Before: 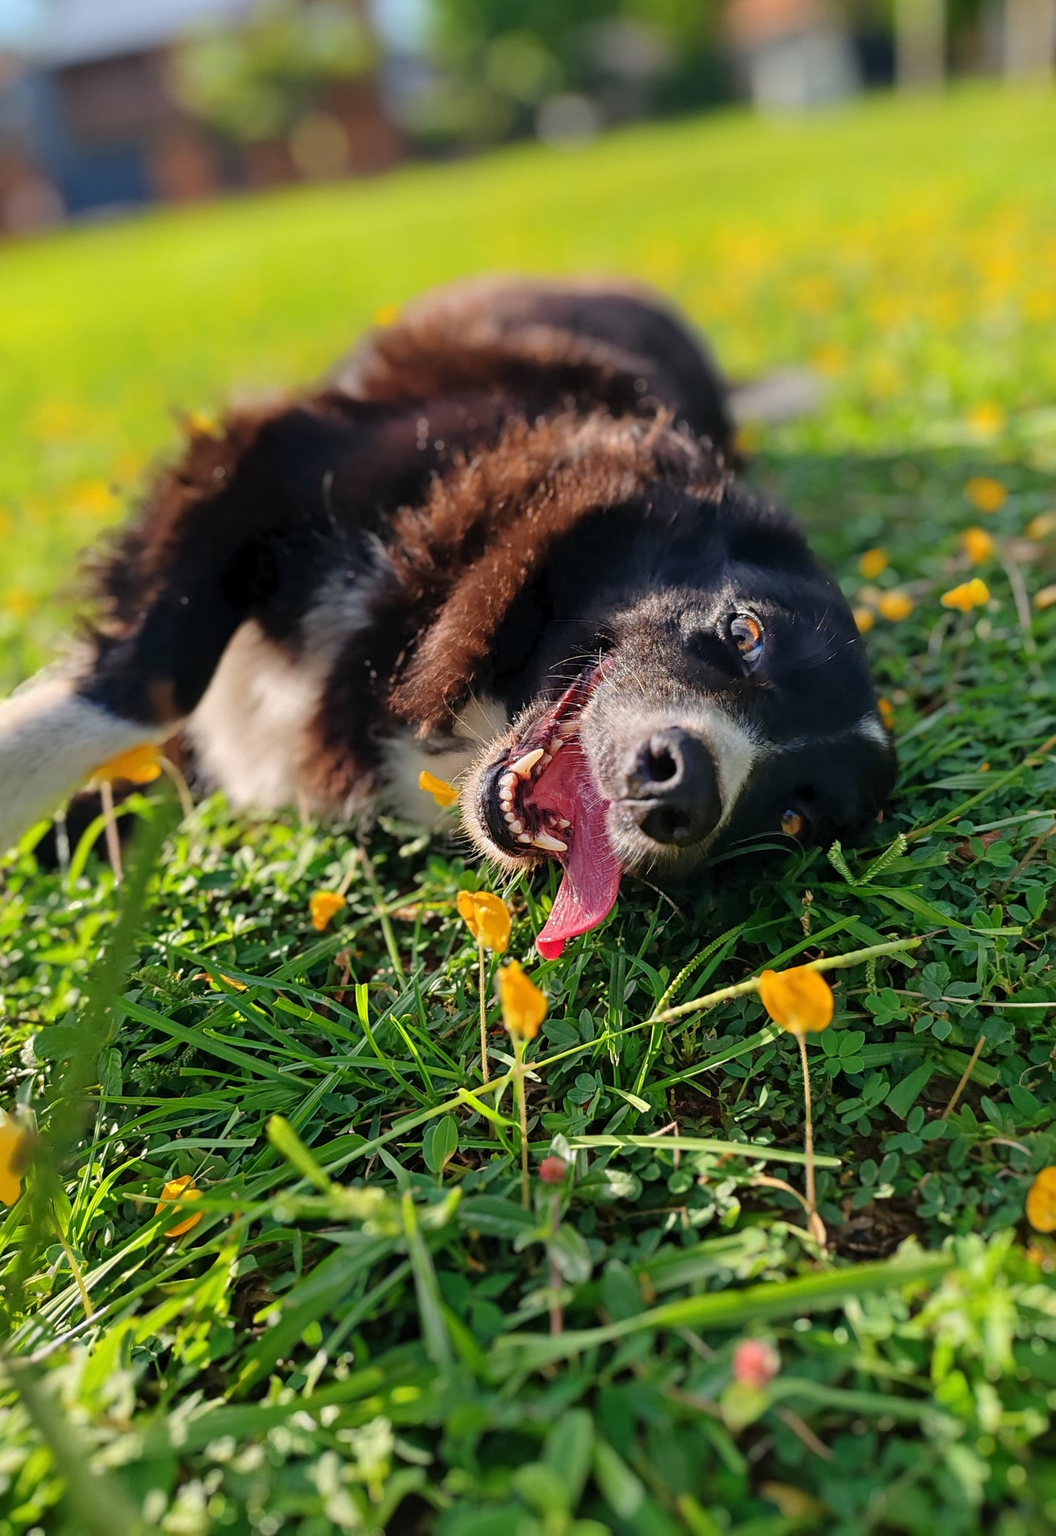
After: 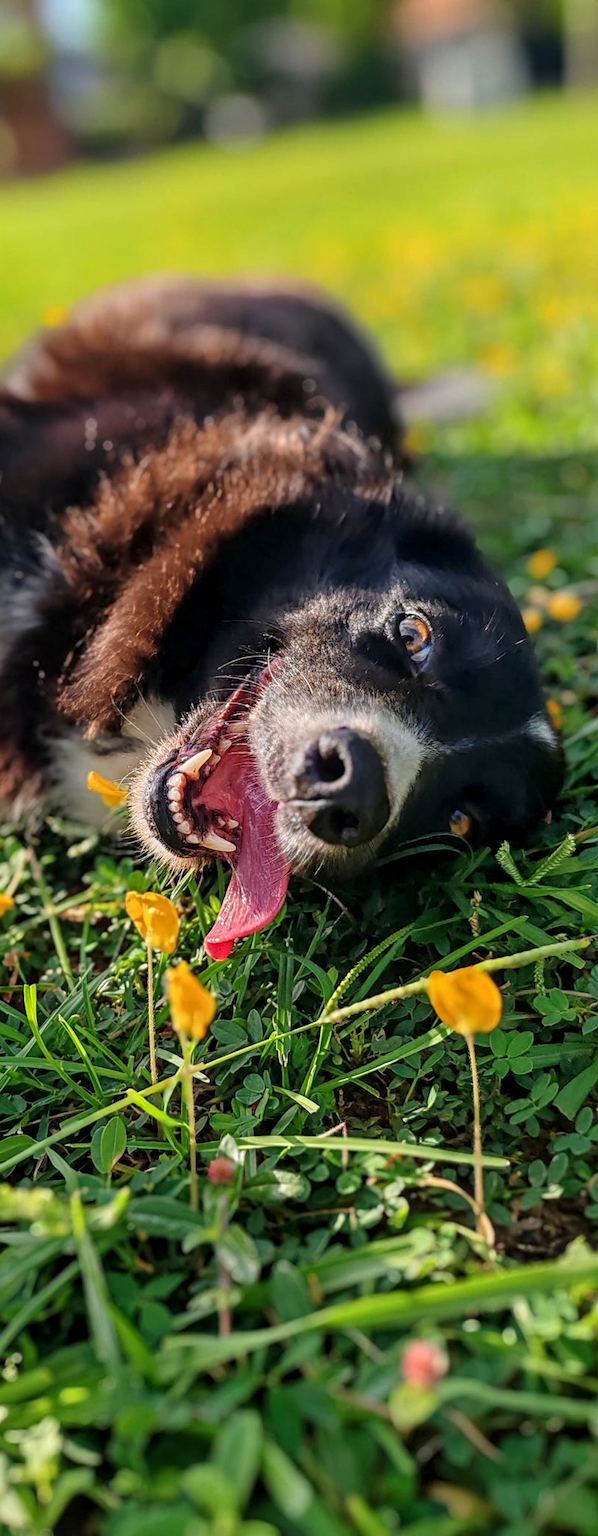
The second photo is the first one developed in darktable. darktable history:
crop: left 31.458%, top 0%, right 11.876%
local contrast: on, module defaults
